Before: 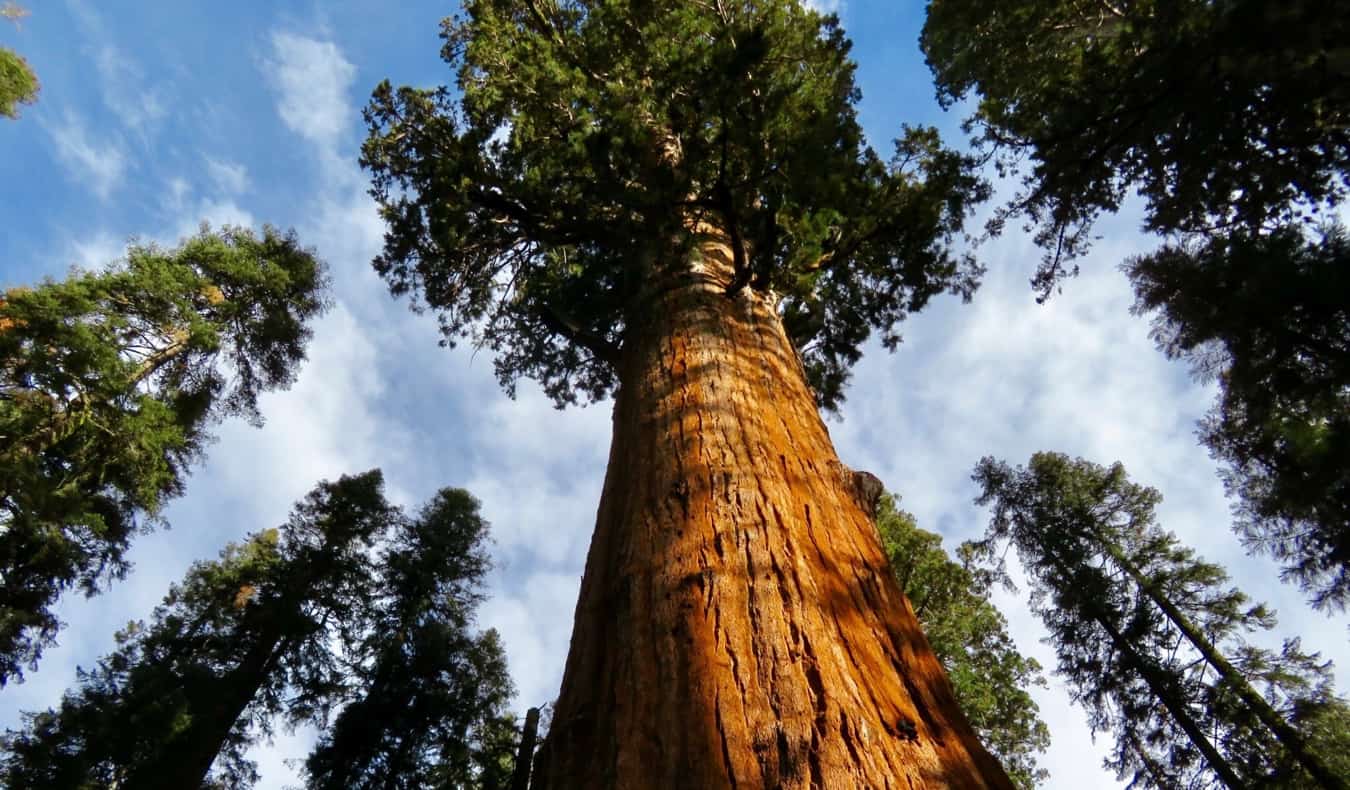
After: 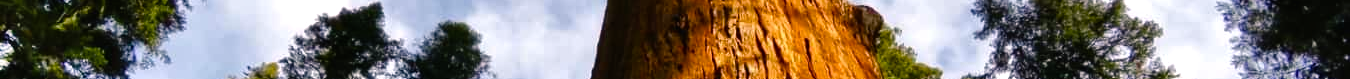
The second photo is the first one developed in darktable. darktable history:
crop and rotate: top 59.084%, bottom 30.916%
color balance rgb: shadows lift › chroma 1%, shadows lift › hue 217.2°, power › hue 310.8°, highlights gain › chroma 2%, highlights gain › hue 44.4°, global offset › luminance 0.25%, global offset › hue 171.6°, perceptual saturation grading › global saturation 14.09%, perceptual saturation grading › highlights -30%, perceptual saturation grading › shadows 50.67%, global vibrance 25%, contrast 20%
shadows and highlights: soften with gaussian
